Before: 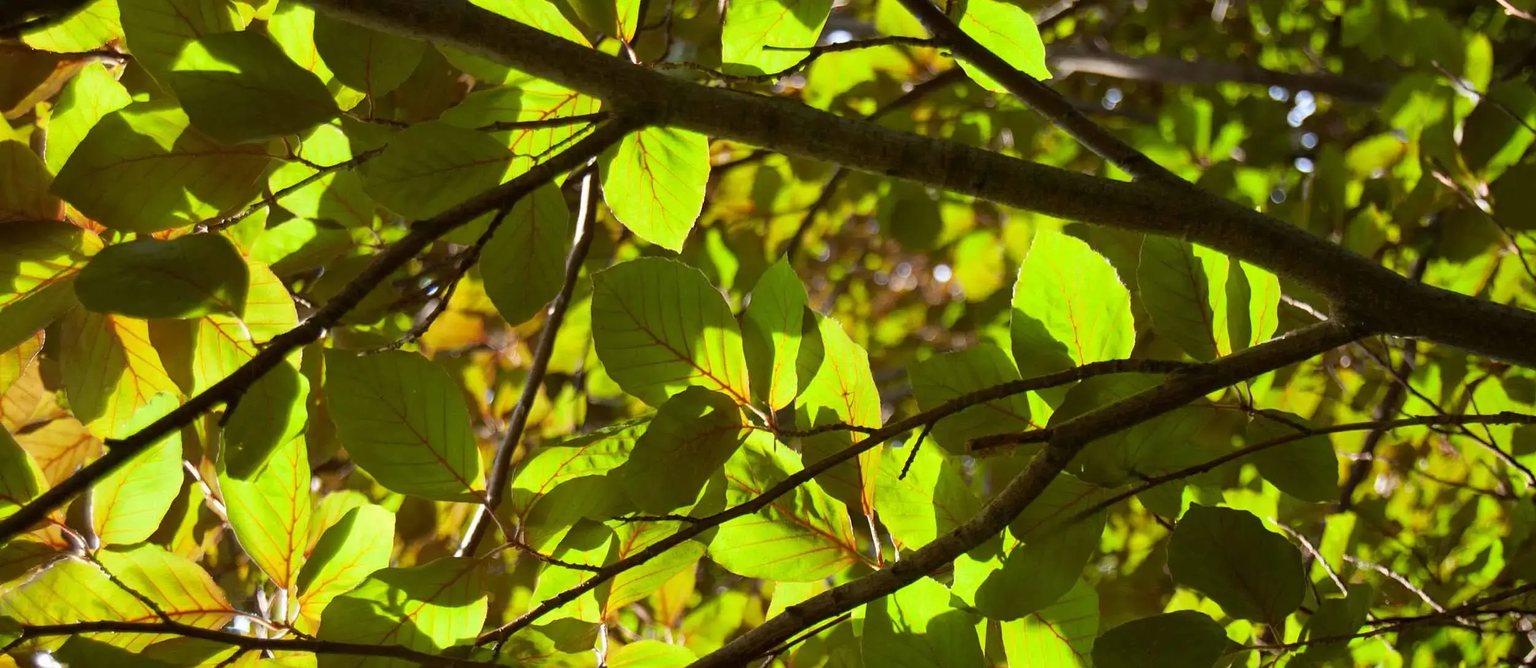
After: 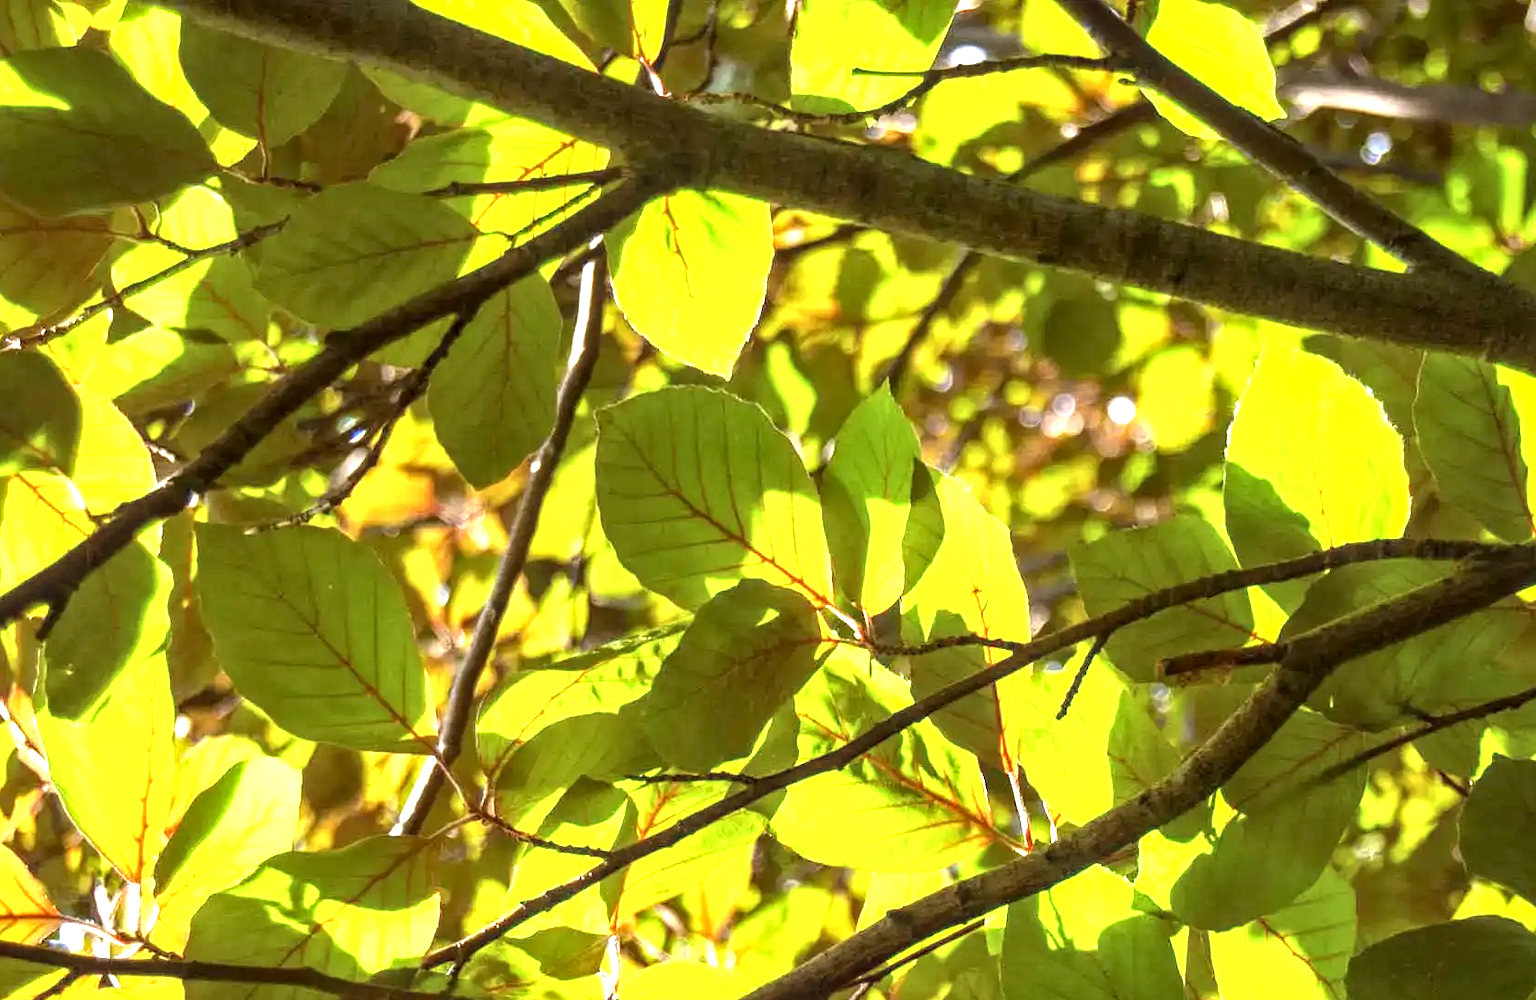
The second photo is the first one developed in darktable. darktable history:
crop and rotate: left 12.676%, right 20.569%
local contrast: detail 138%
exposure: exposure 1.207 EV, compensate exposure bias true, compensate highlight preservation false
